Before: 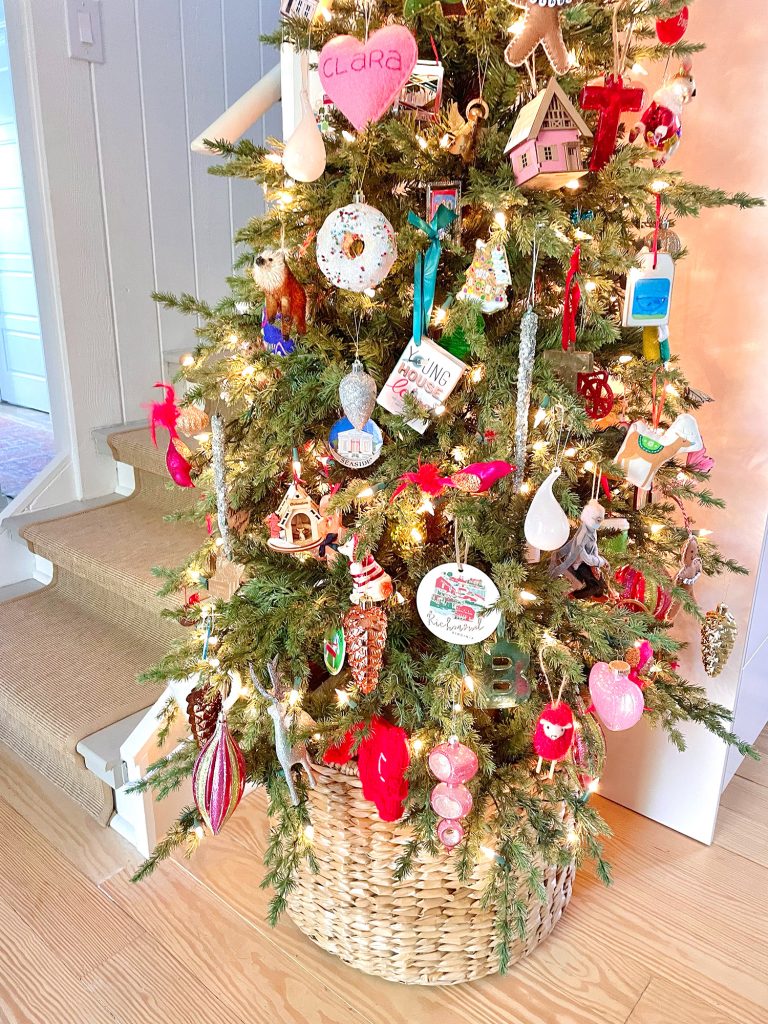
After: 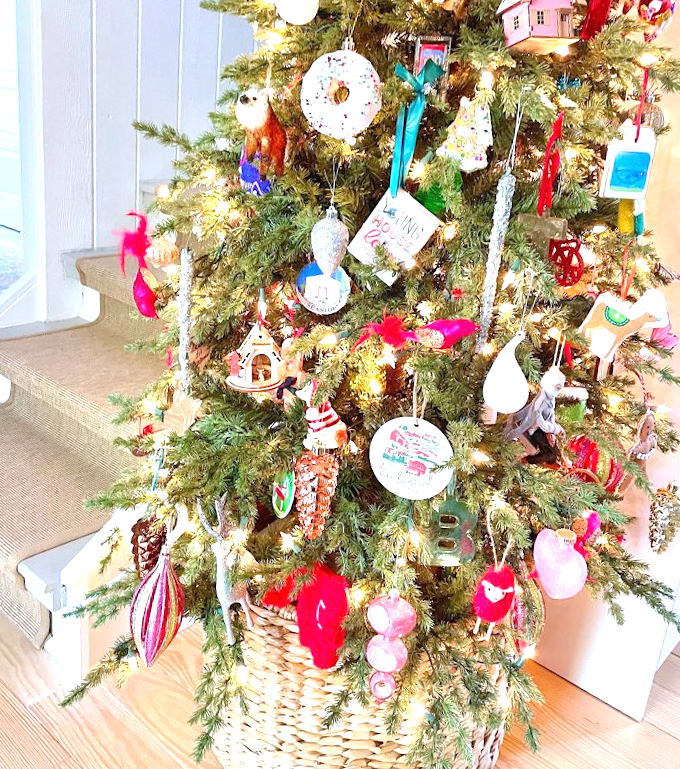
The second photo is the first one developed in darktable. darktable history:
rotate and perspective: rotation 5.12°, automatic cropping off
exposure: black level correction 0, exposure 0.68 EV, compensate exposure bias true, compensate highlight preservation false
crop: left 9.712%, top 16.928%, right 10.845%, bottom 12.332%
white balance: red 0.954, blue 1.079
